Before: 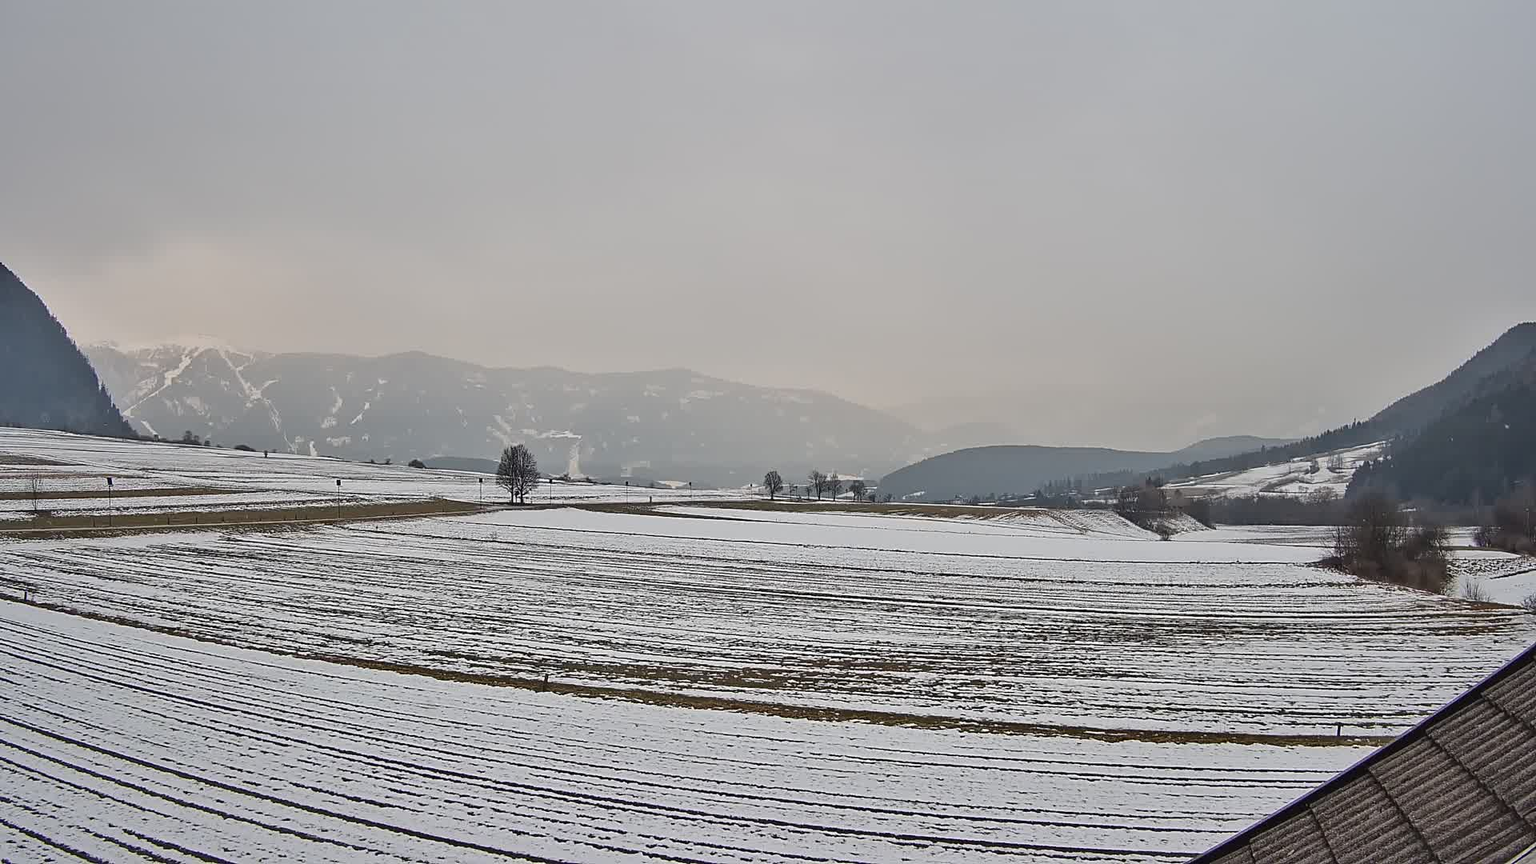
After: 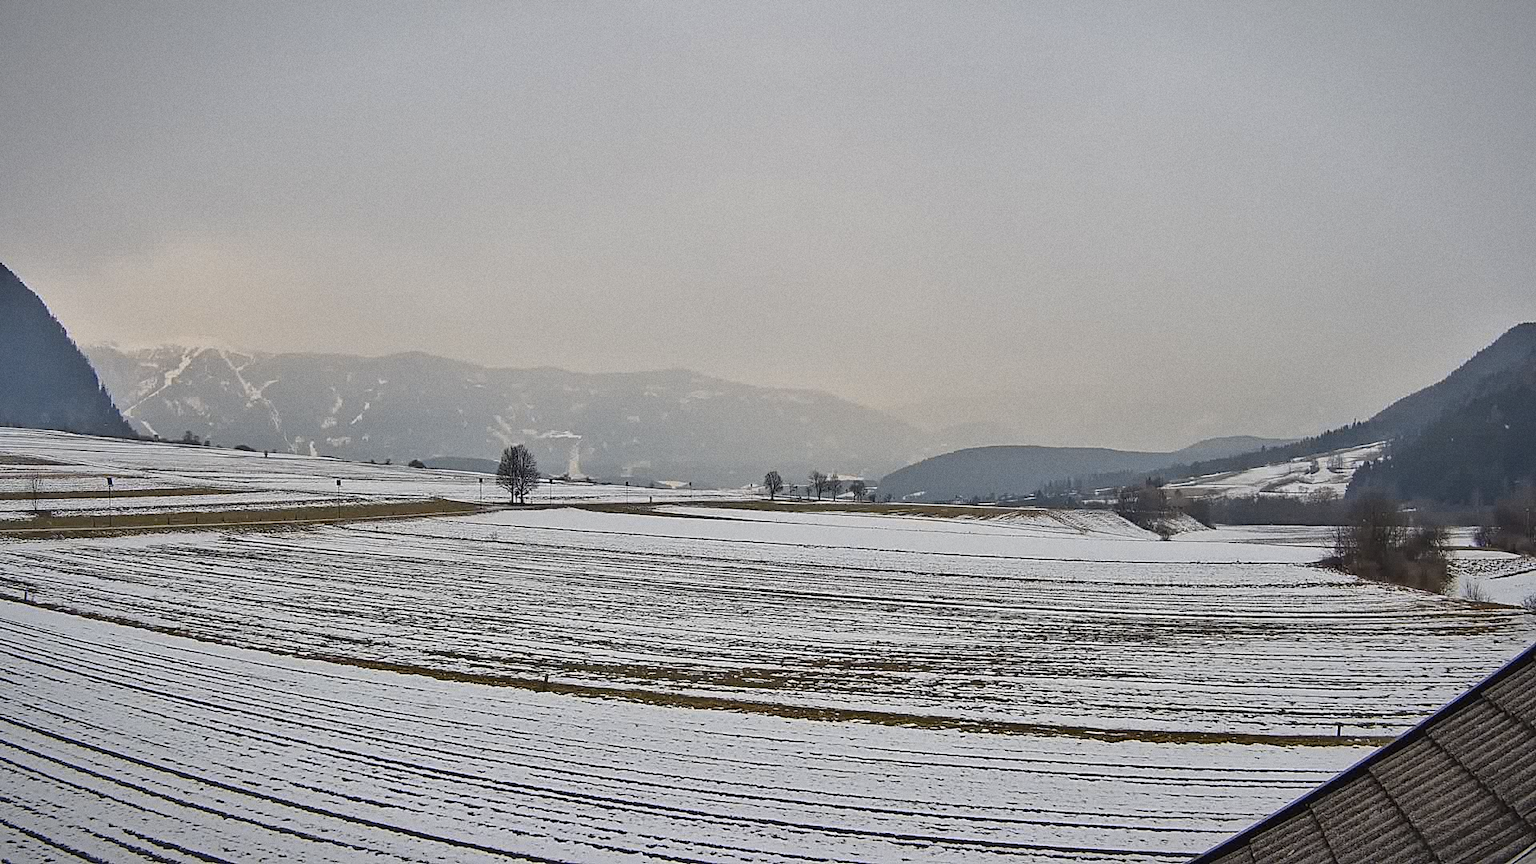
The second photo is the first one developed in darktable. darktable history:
grain: on, module defaults
color contrast: green-magenta contrast 0.85, blue-yellow contrast 1.25, unbound 0
vignetting: fall-off start 100%, fall-off radius 64.94%, automatic ratio true, unbound false
